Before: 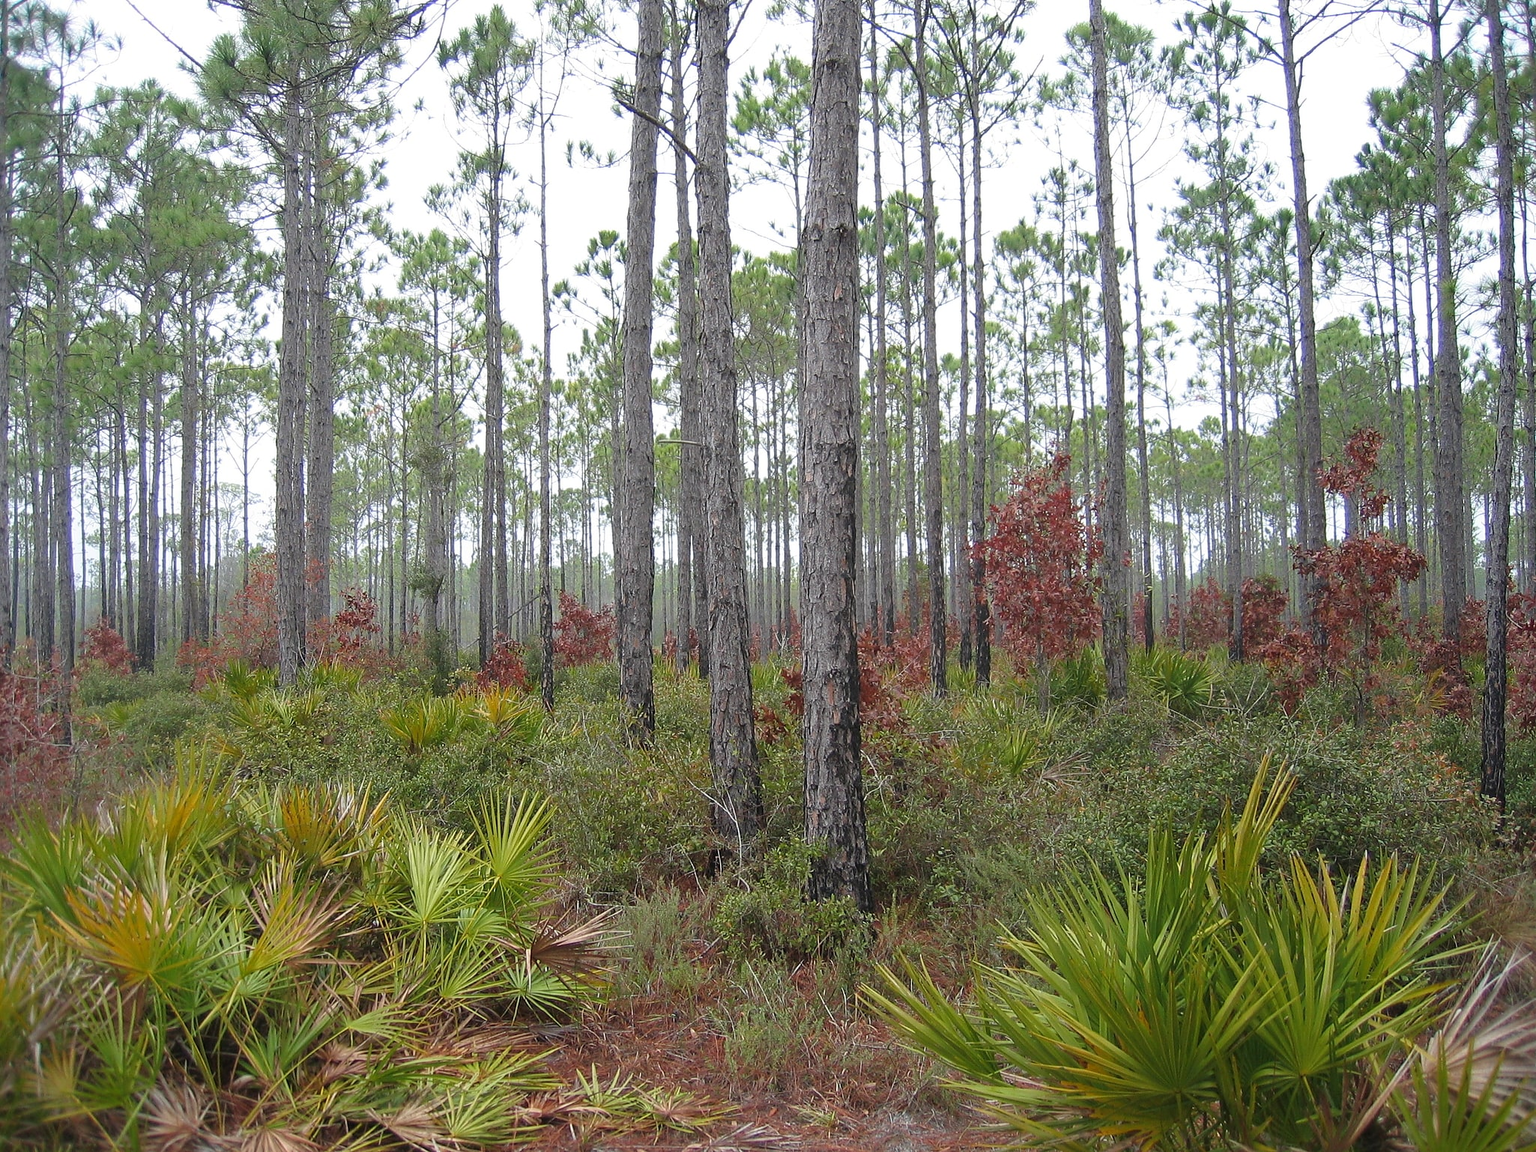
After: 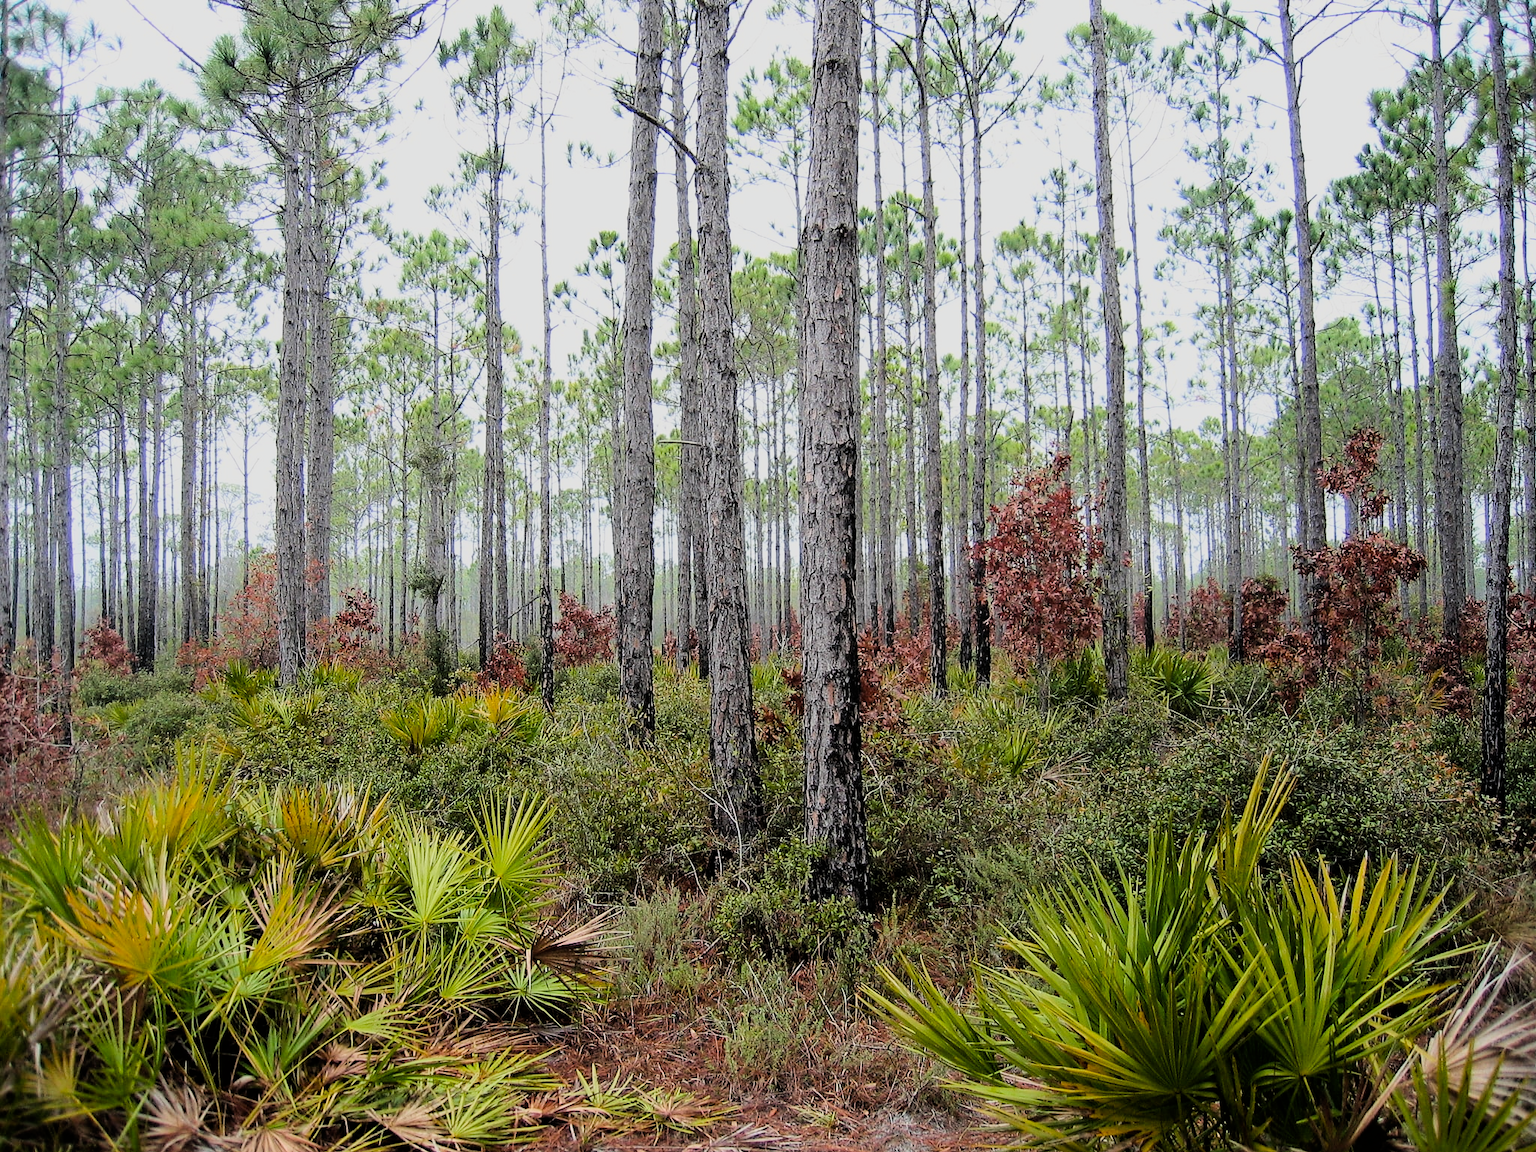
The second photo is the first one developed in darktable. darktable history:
tone equalizer: -8 EV -1.08 EV, -7 EV -1.01 EV, -6 EV -0.867 EV, -5 EV -0.578 EV, -3 EV 0.578 EV, -2 EV 0.867 EV, -1 EV 1.01 EV, +0 EV 1.08 EV, edges refinement/feathering 500, mask exposure compensation -1.57 EV, preserve details no
color balance: output saturation 110%
filmic rgb: black relative exposure -6.15 EV, white relative exposure 6.96 EV, hardness 2.23, color science v6 (2022)
